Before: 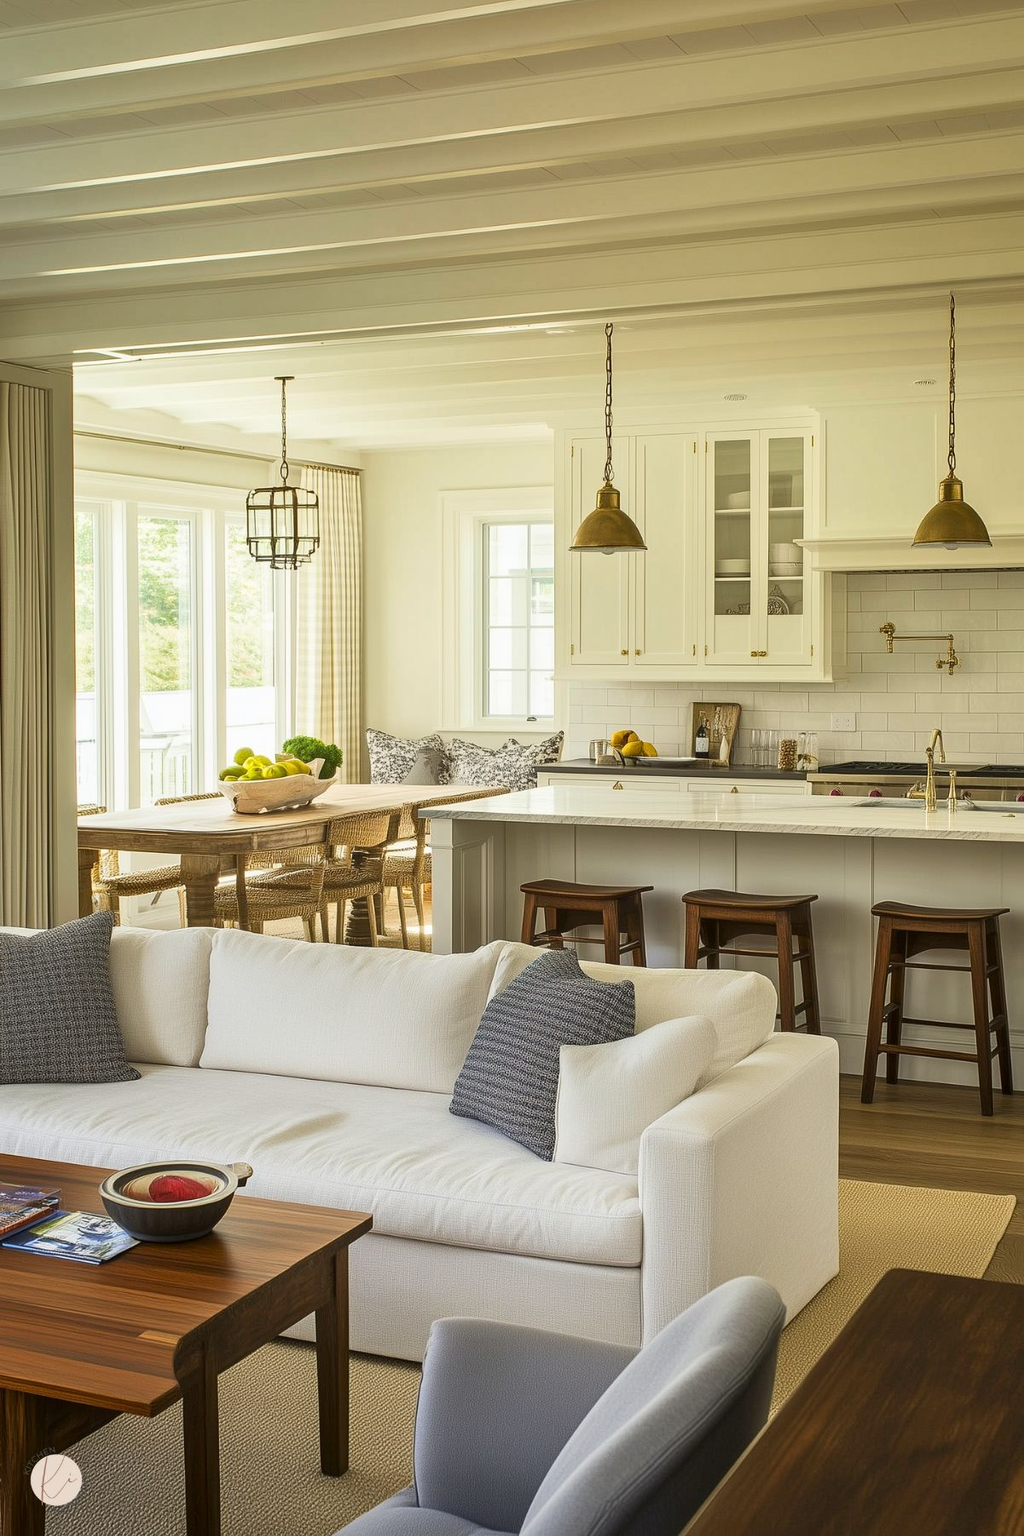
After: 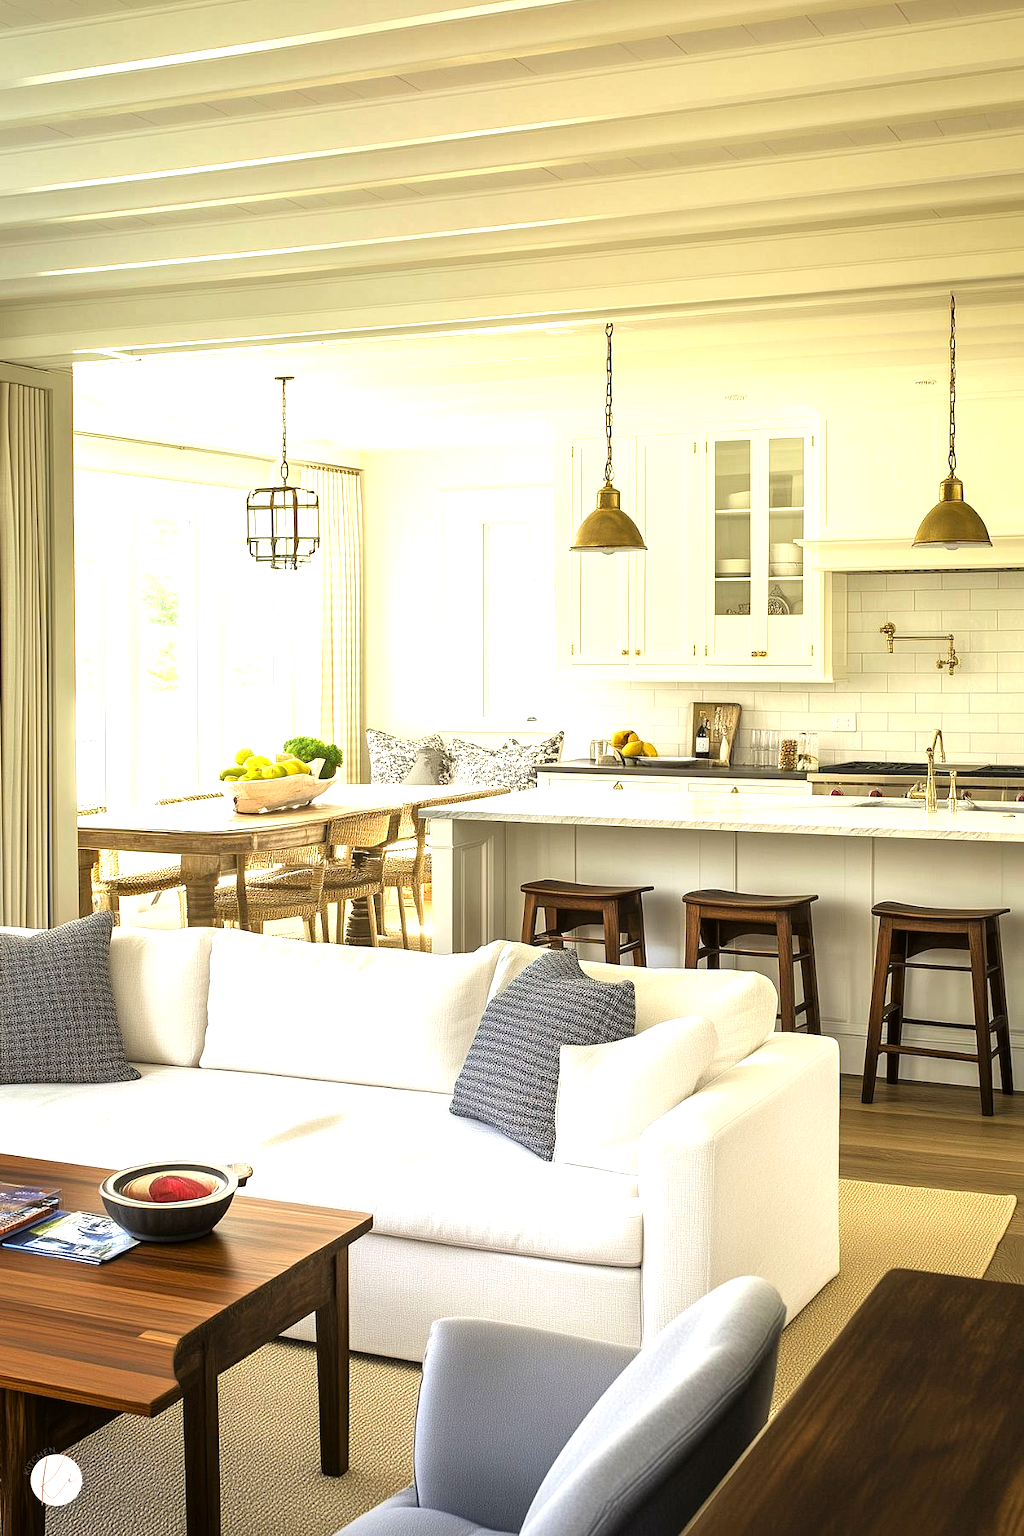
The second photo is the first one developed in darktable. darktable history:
tone equalizer: -8 EV -1.11 EV, -7 EV -1 EV, -6 EV -0.85 EV, -5 EV -0.568 EV, -3 EV 0.557 EV, -2 EV 0.874 EV, -1 EV 0.99 EV, +0 EV 1.05 EV
